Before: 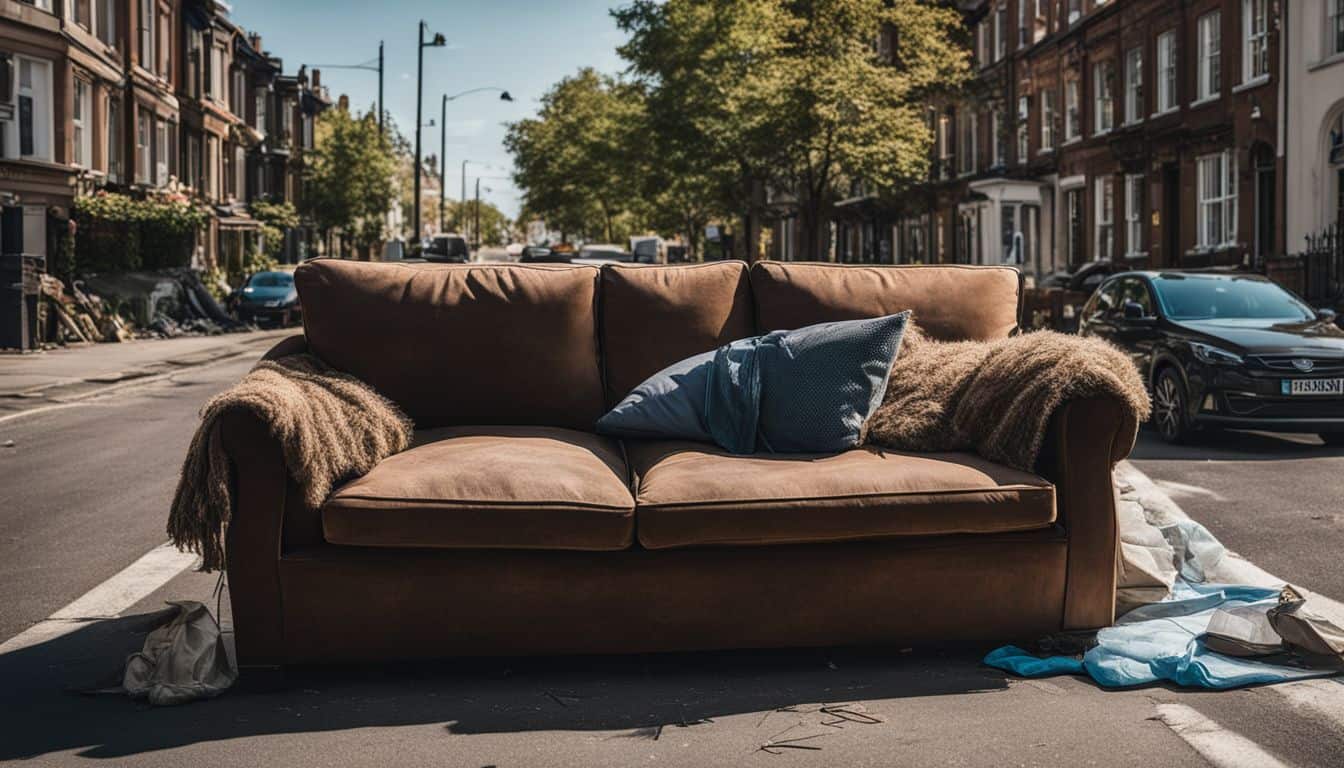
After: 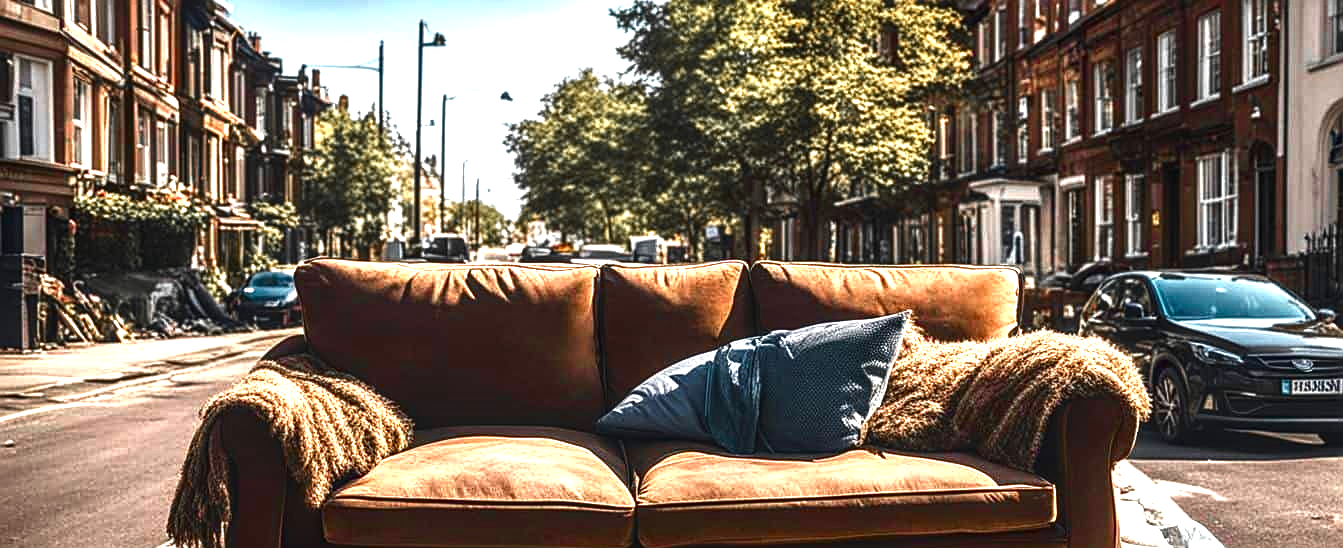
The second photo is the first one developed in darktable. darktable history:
contrast brightness saturation: brightness -0.25, saturation 0.2
crop: bottom 28.576%
sharpen: on, module defaults
tone equalizer: on, module defaults
exposure: black level correction 0, exposure 1.45 EV, compensate exposure bias true, compensate highlight preservation false
color zones: curves: ch1 [(0, 0.679) (0.143, 0.647) (0.286, 0.261) (0.378, -0.011) (0.571, 0.396) (0.714, 0.399) (0.857, 0.406) (1, 0.679)]
local contrast: on, module defaults
